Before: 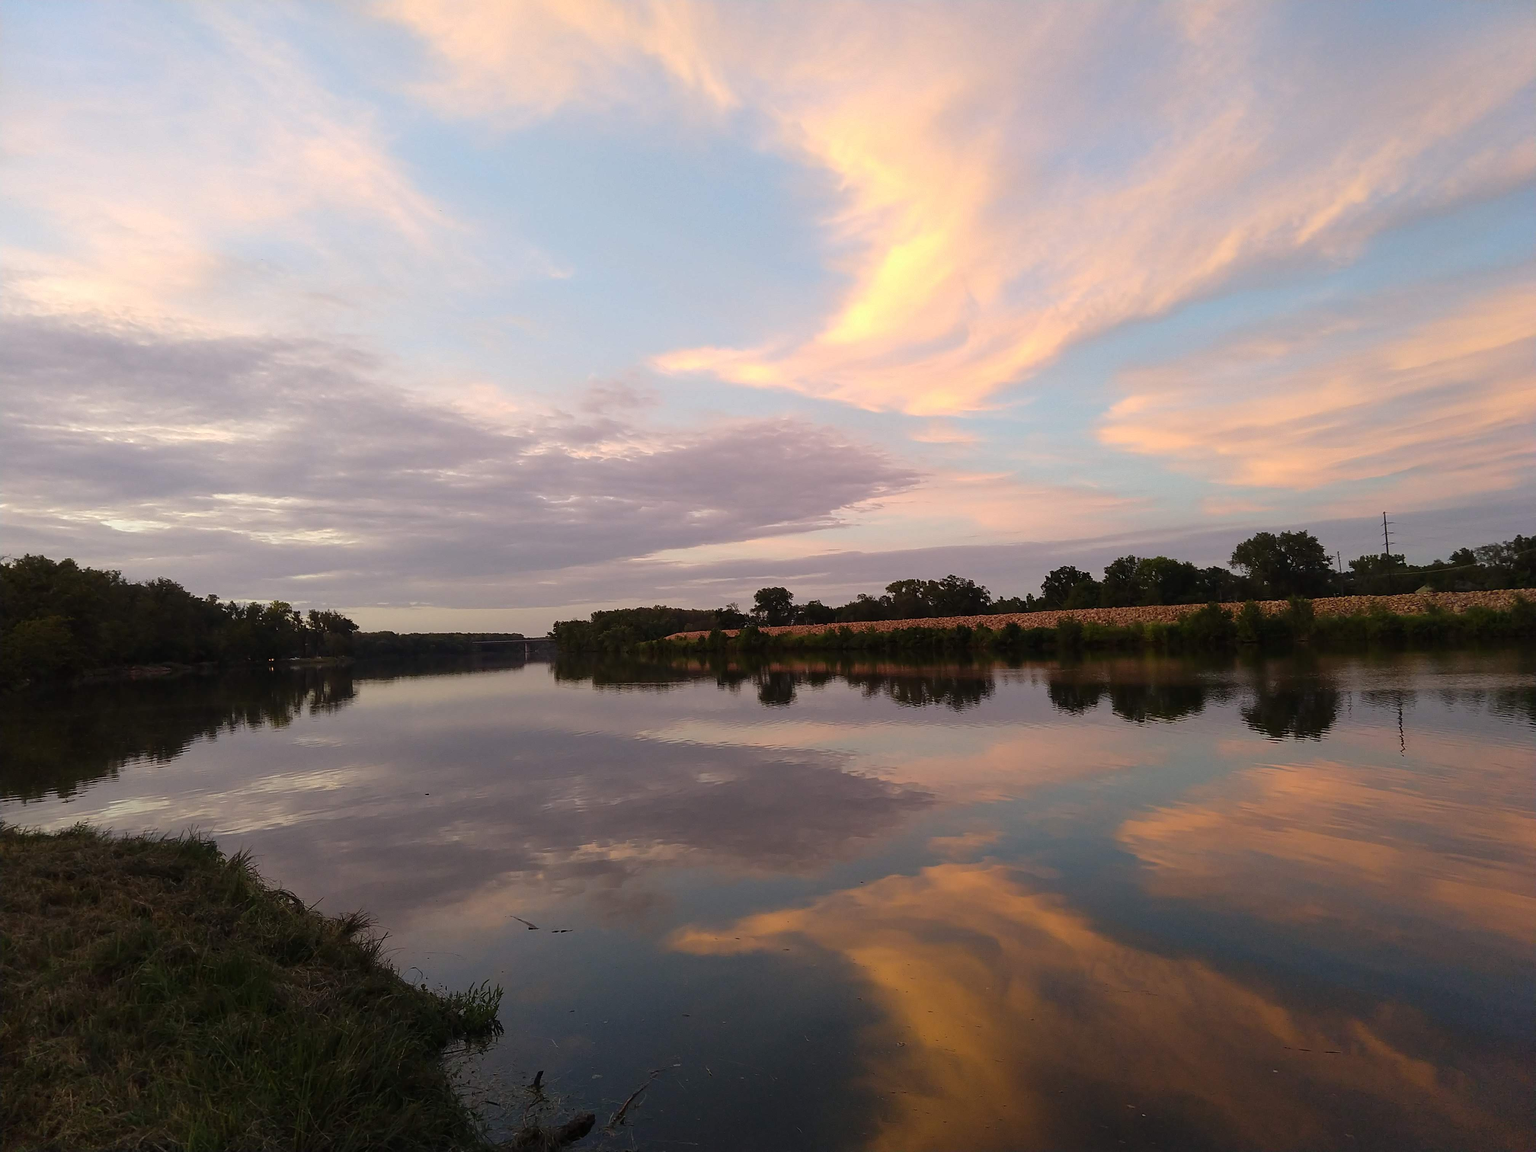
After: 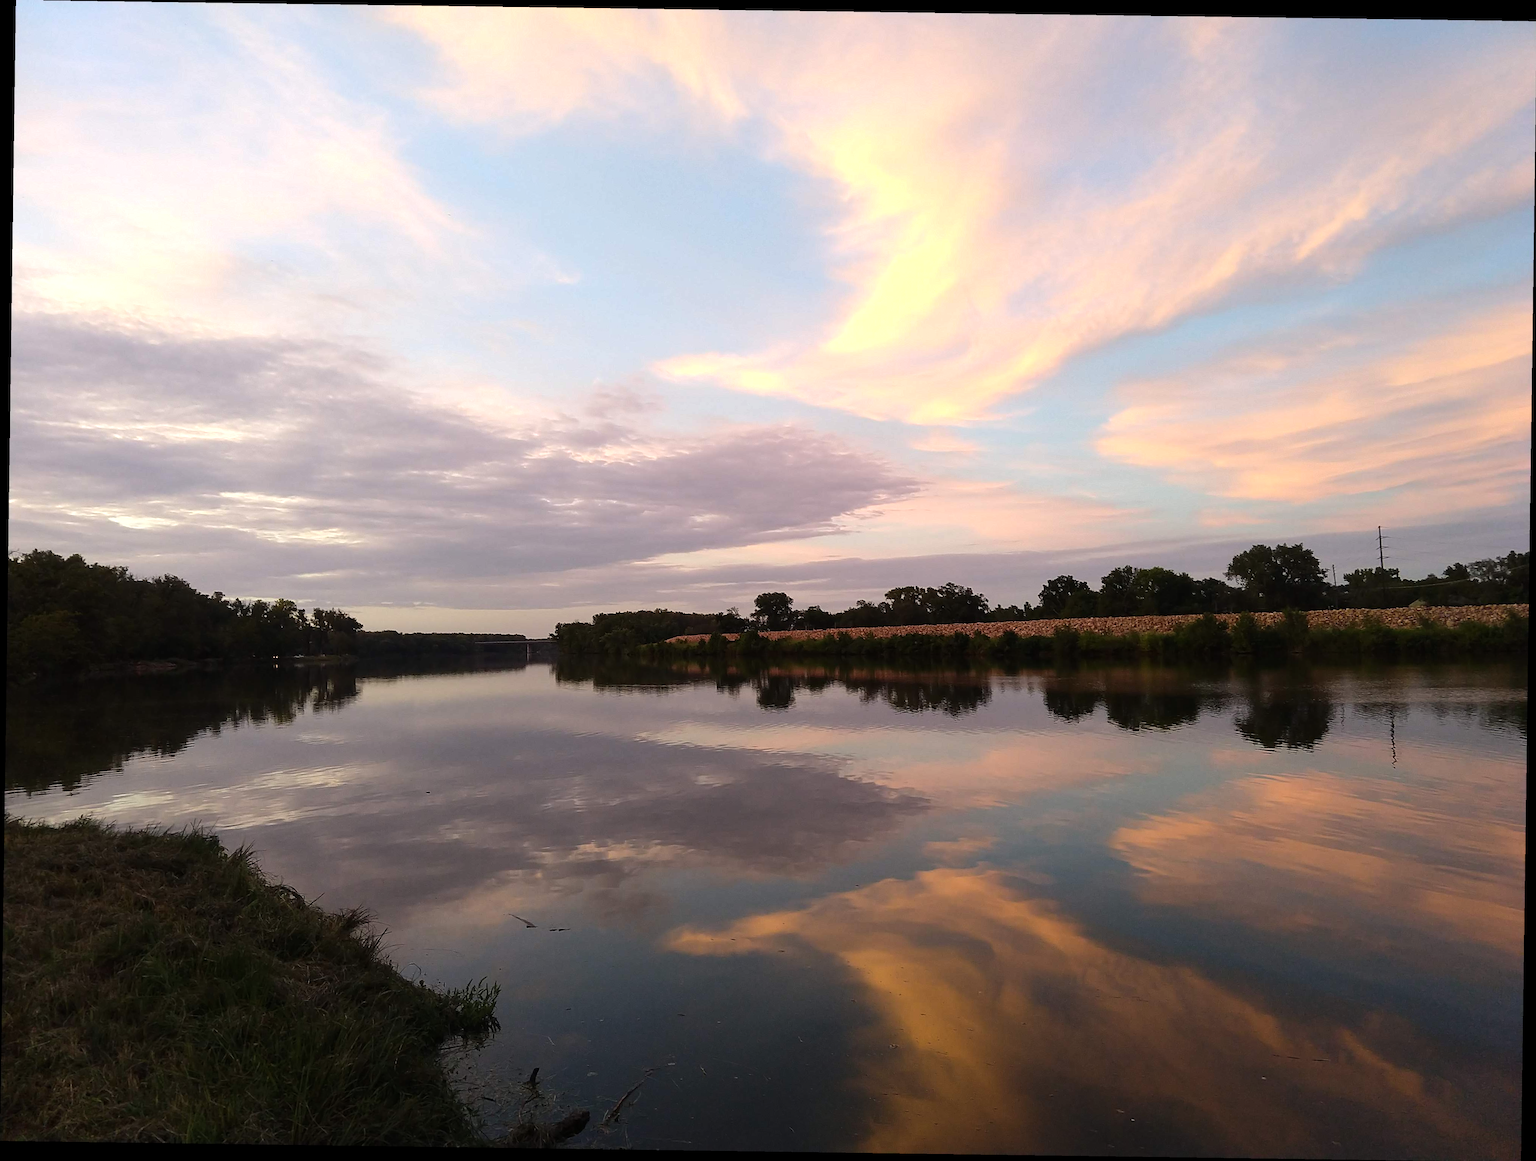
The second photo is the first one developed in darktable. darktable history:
tone equalizer: -8 EV -0.417 EV, -7 EV -0.389 EV, -6 EV -0.333 EV, -5 EV -0.222 EV, -3 EV 0.222 EV, -2 EV 0.333 EV, -1 EV 0.389 EV, +0 EV 0.417 EV, edges refinement/feathering 500, mask exposure compensation -1.57 EV, preserve details no
rotate and perspective: rotation 0.8°, automatic cropping off
